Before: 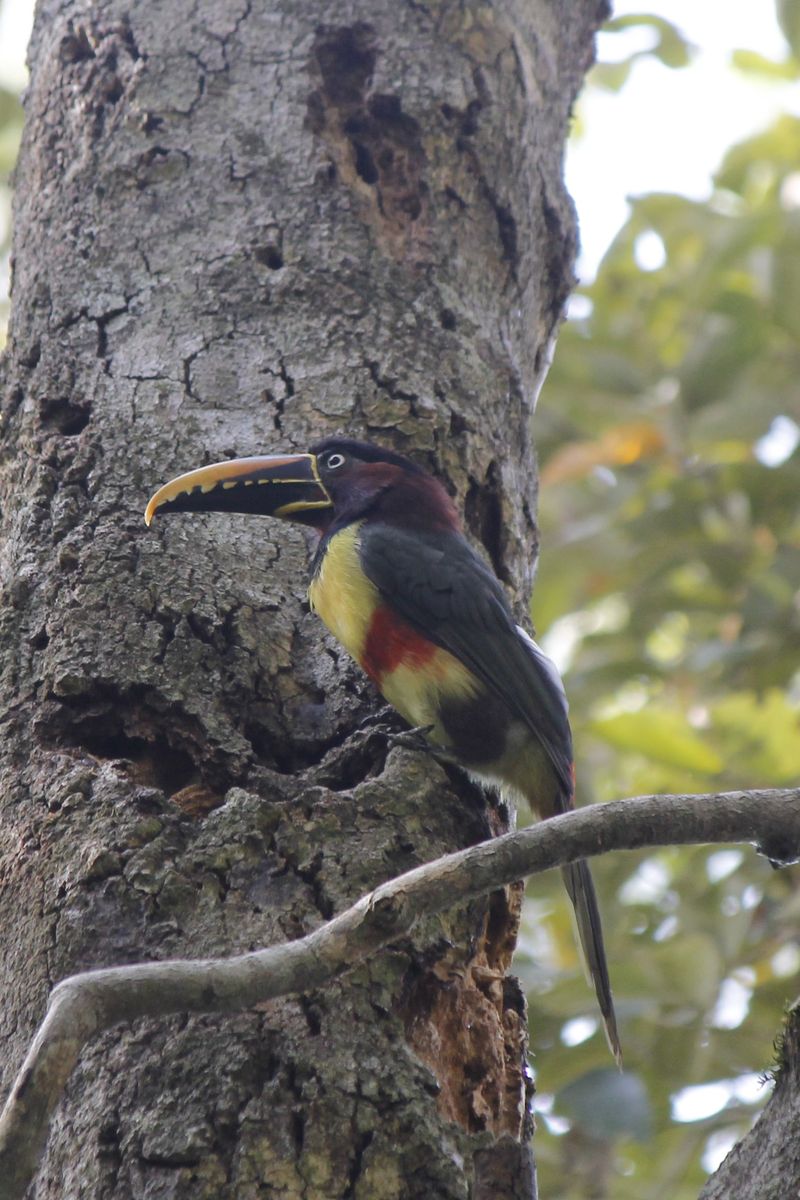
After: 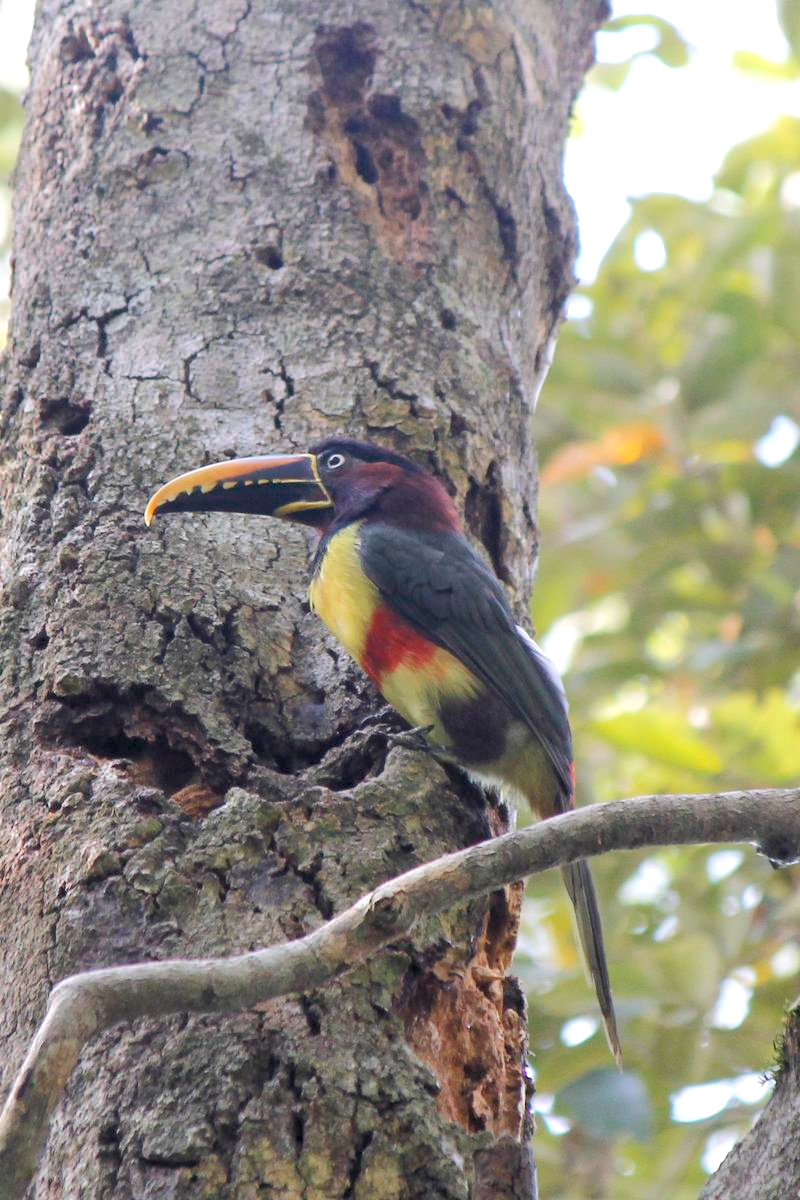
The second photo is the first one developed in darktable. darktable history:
levels: white 99.93%, levels [0.044, 0.416, 0.908]
